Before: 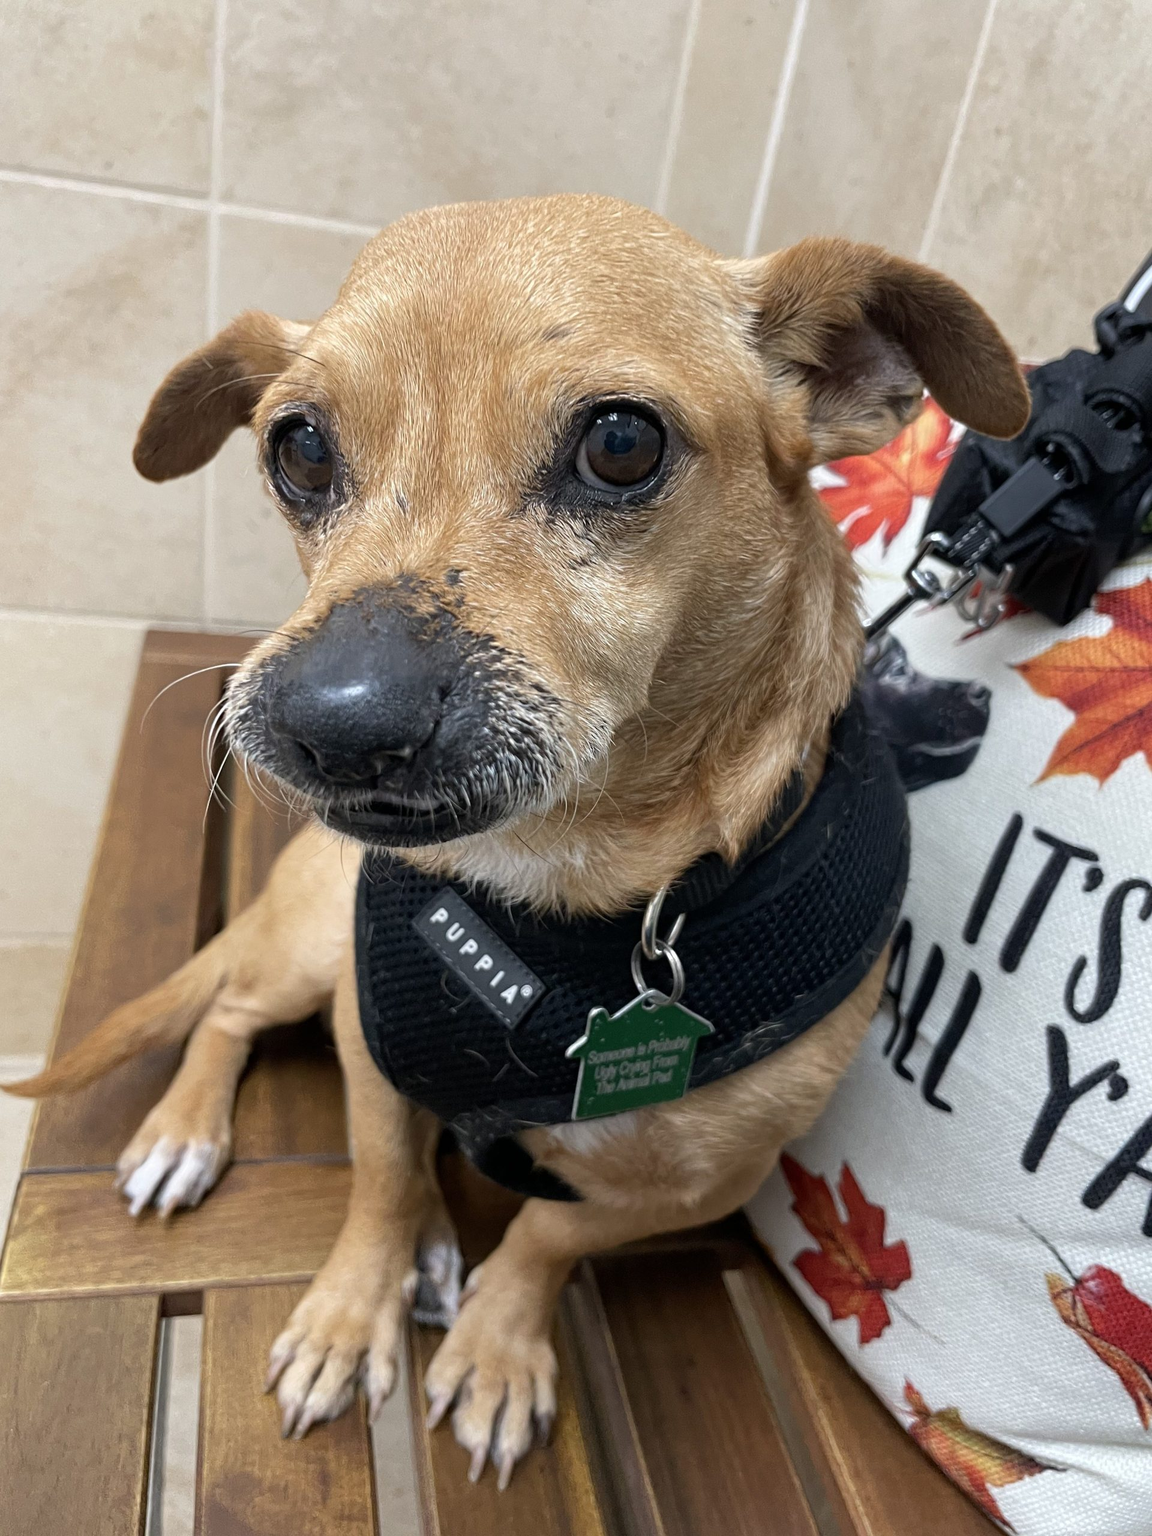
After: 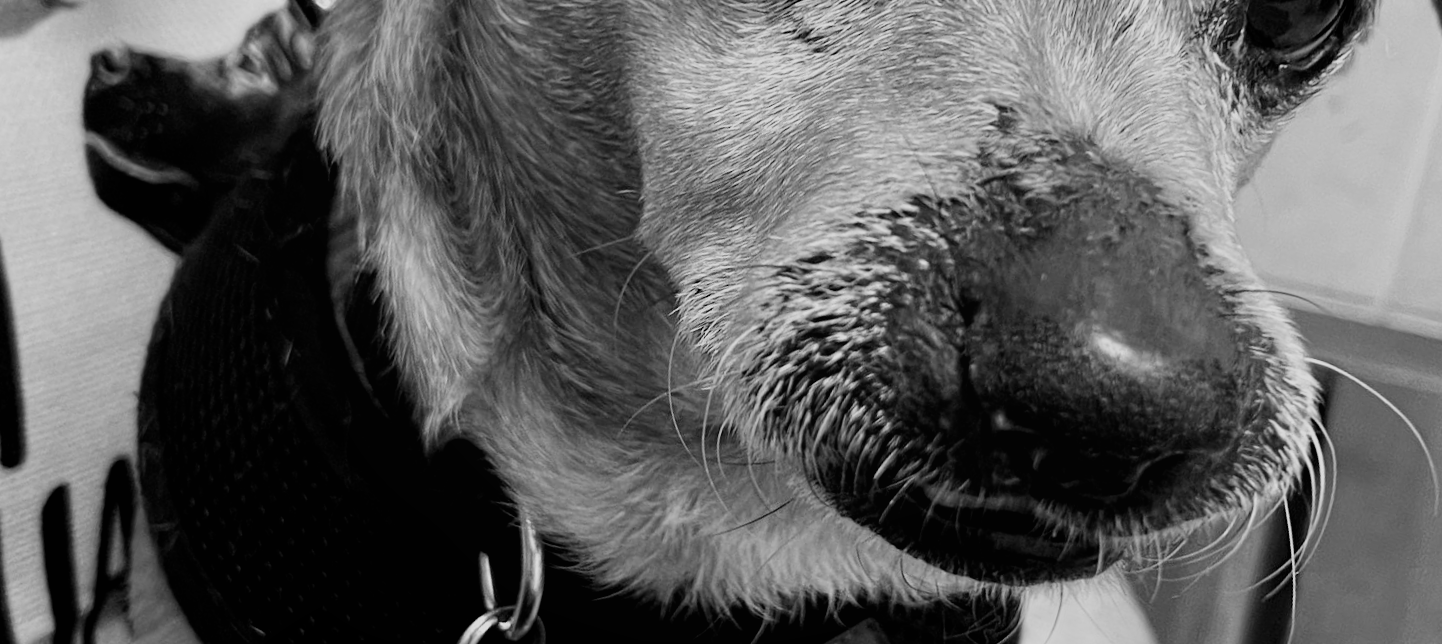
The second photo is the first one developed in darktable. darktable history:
exposure: black level correction 0.009, exposure -0.159 EV, compensate highlight preservation false
local contrast: mode bilateral grid, contrast 100, coarseness 100, detail 91%, midtone range 0.2
monochrome: on, module defaults
sigmoid: contrast 1.54, target black 0
crop and rotate: angle 16.12°, top 30.835%, bottom 35.653%
